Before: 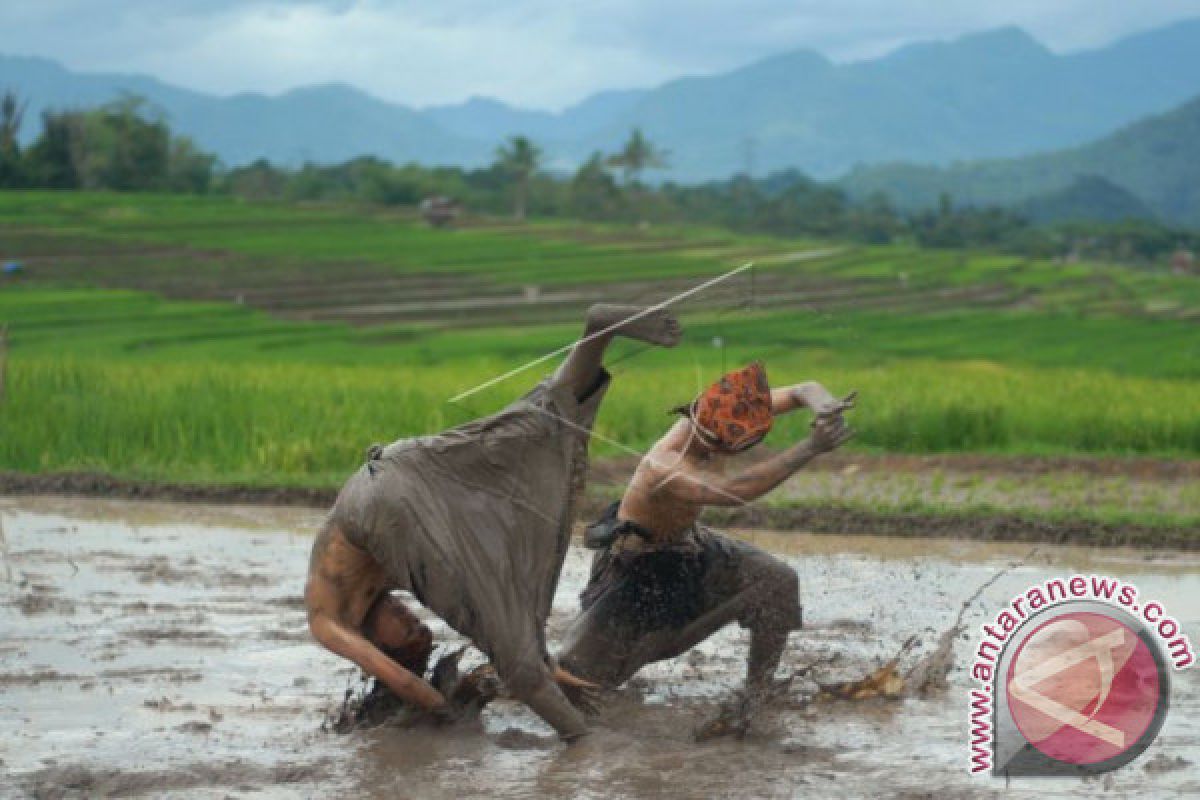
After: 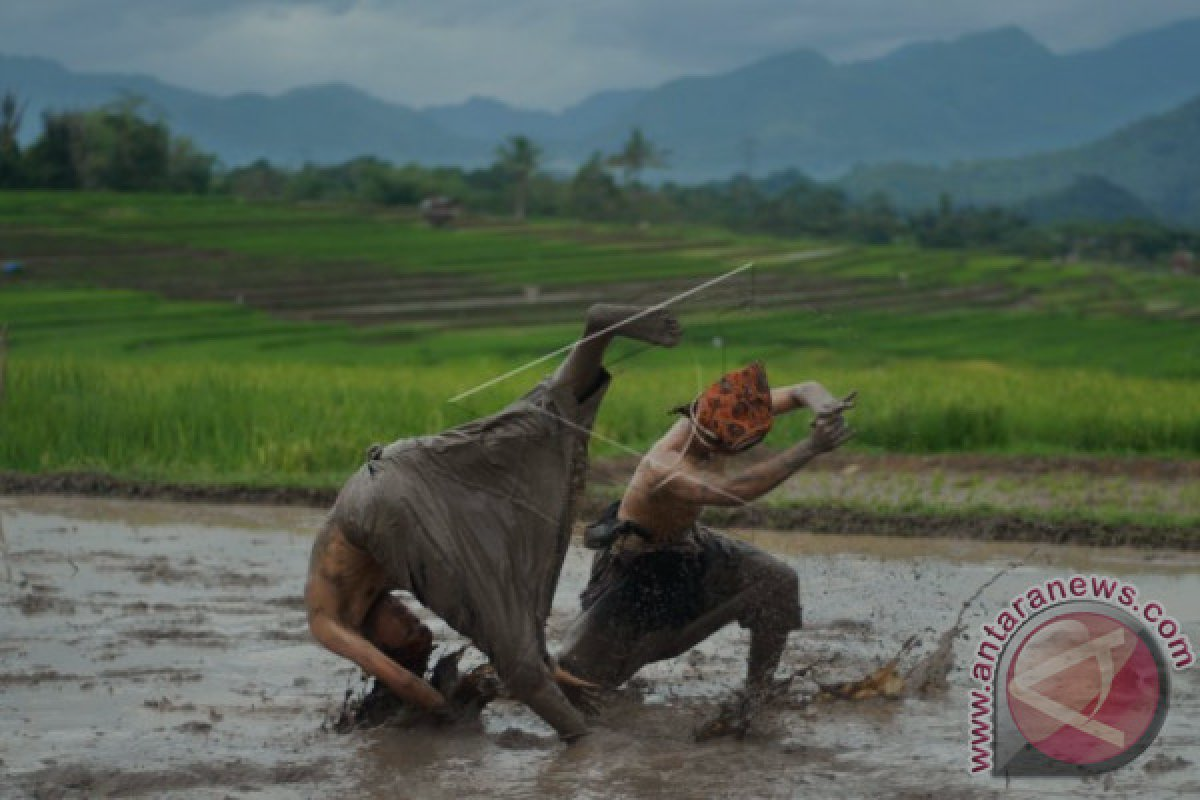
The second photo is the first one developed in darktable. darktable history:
tone equalizer: -8 EV -2 EV, -7 EV -1.99 EV, -6 EV -1.97 EV, -5 EV -1.97 EV, -4 EV -1.99 EV, -3 EV -1.99 EV, -2 EV -1.97 EV, -1 EV -1.62 EV, +0 EV -1.98 EV
exposure: exposure 0.758 EV, compensate highlight preservation false
contrast brightness saturation: contrast 0.074
shadows and highlights: radius 264.62, soften with gaussian
